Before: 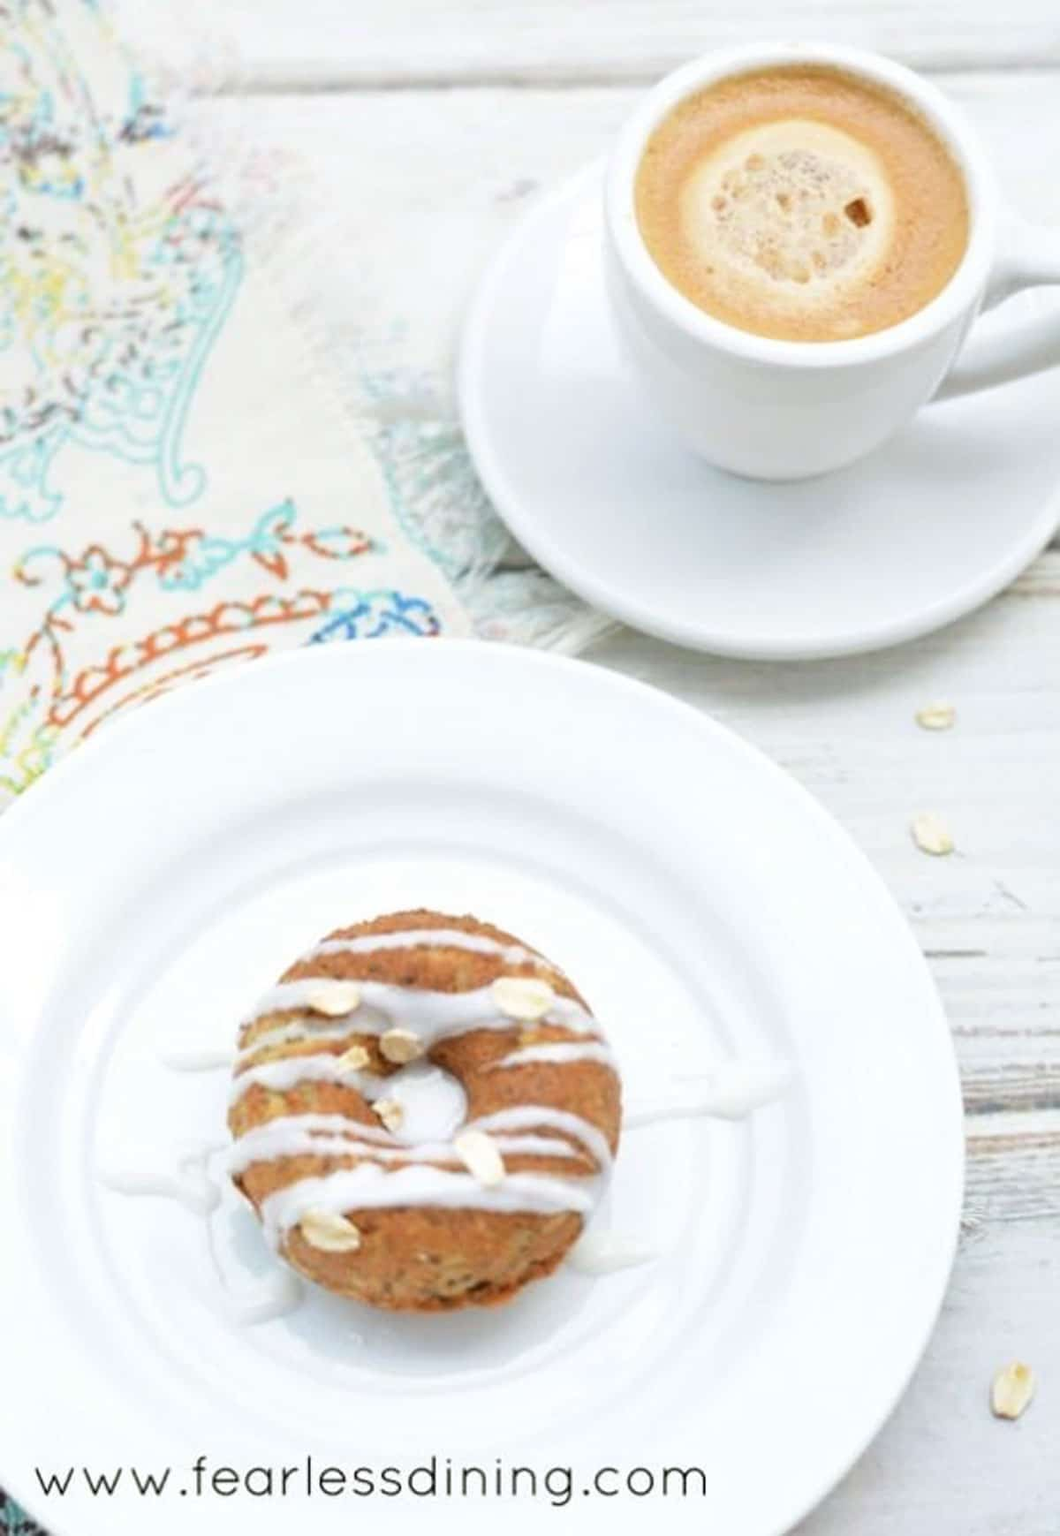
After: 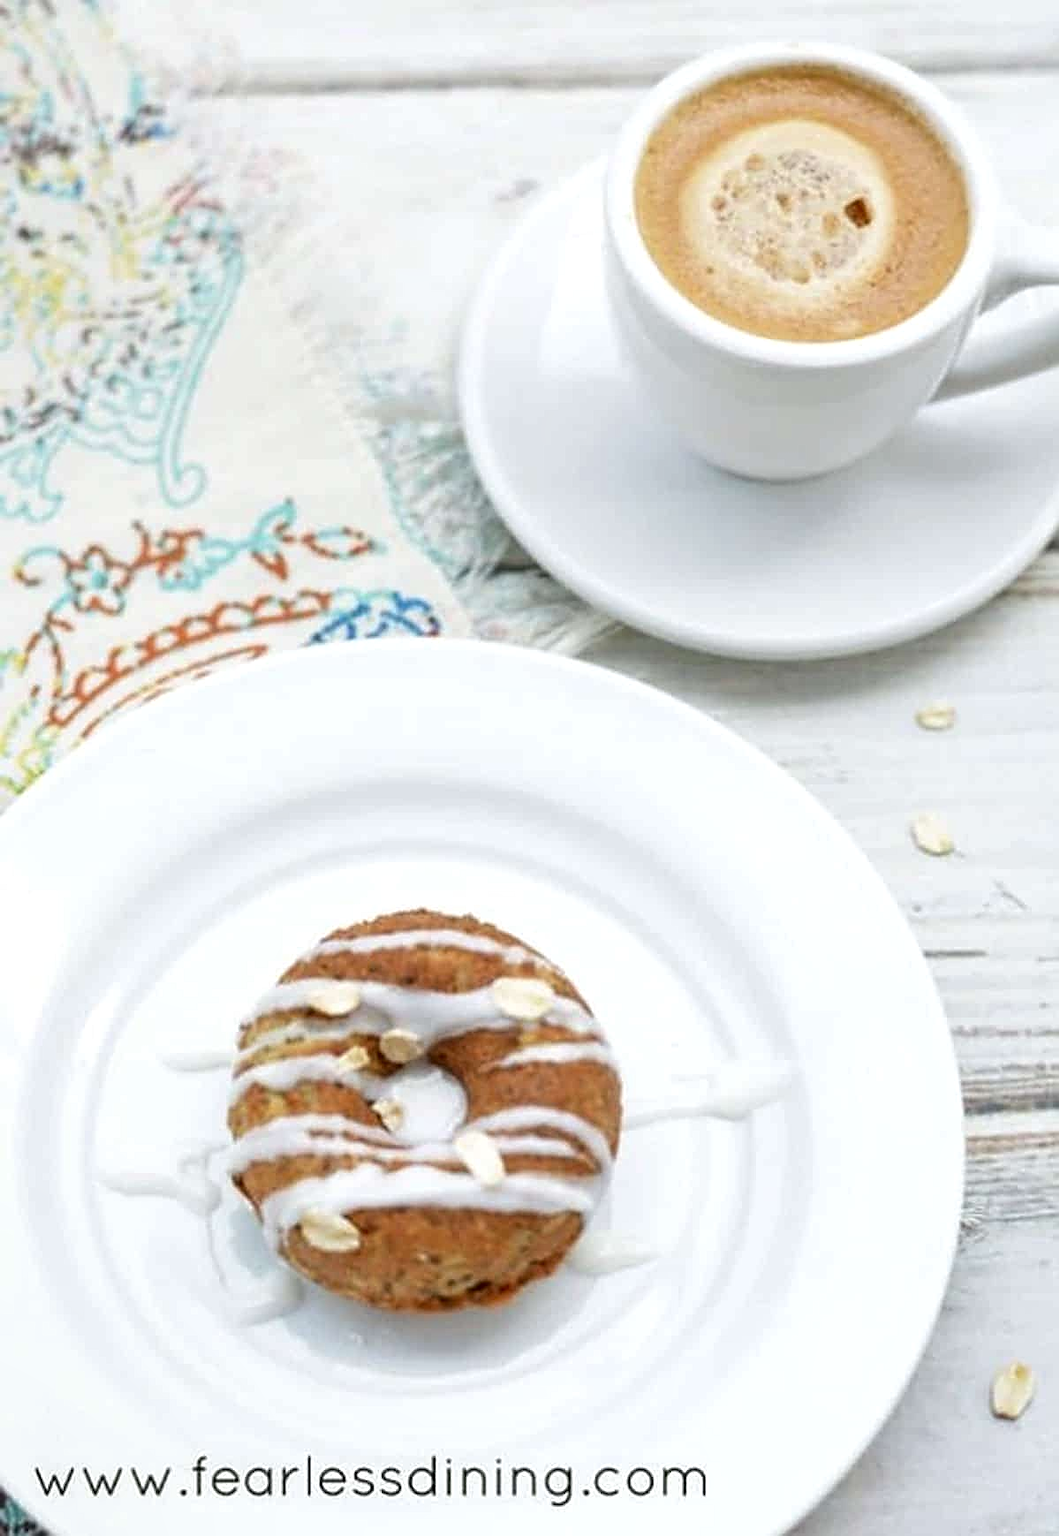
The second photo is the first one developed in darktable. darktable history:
local contrast: on, module defaults
contrast brightness saturation: brightness -0.095
sharpen: on, module defaults
